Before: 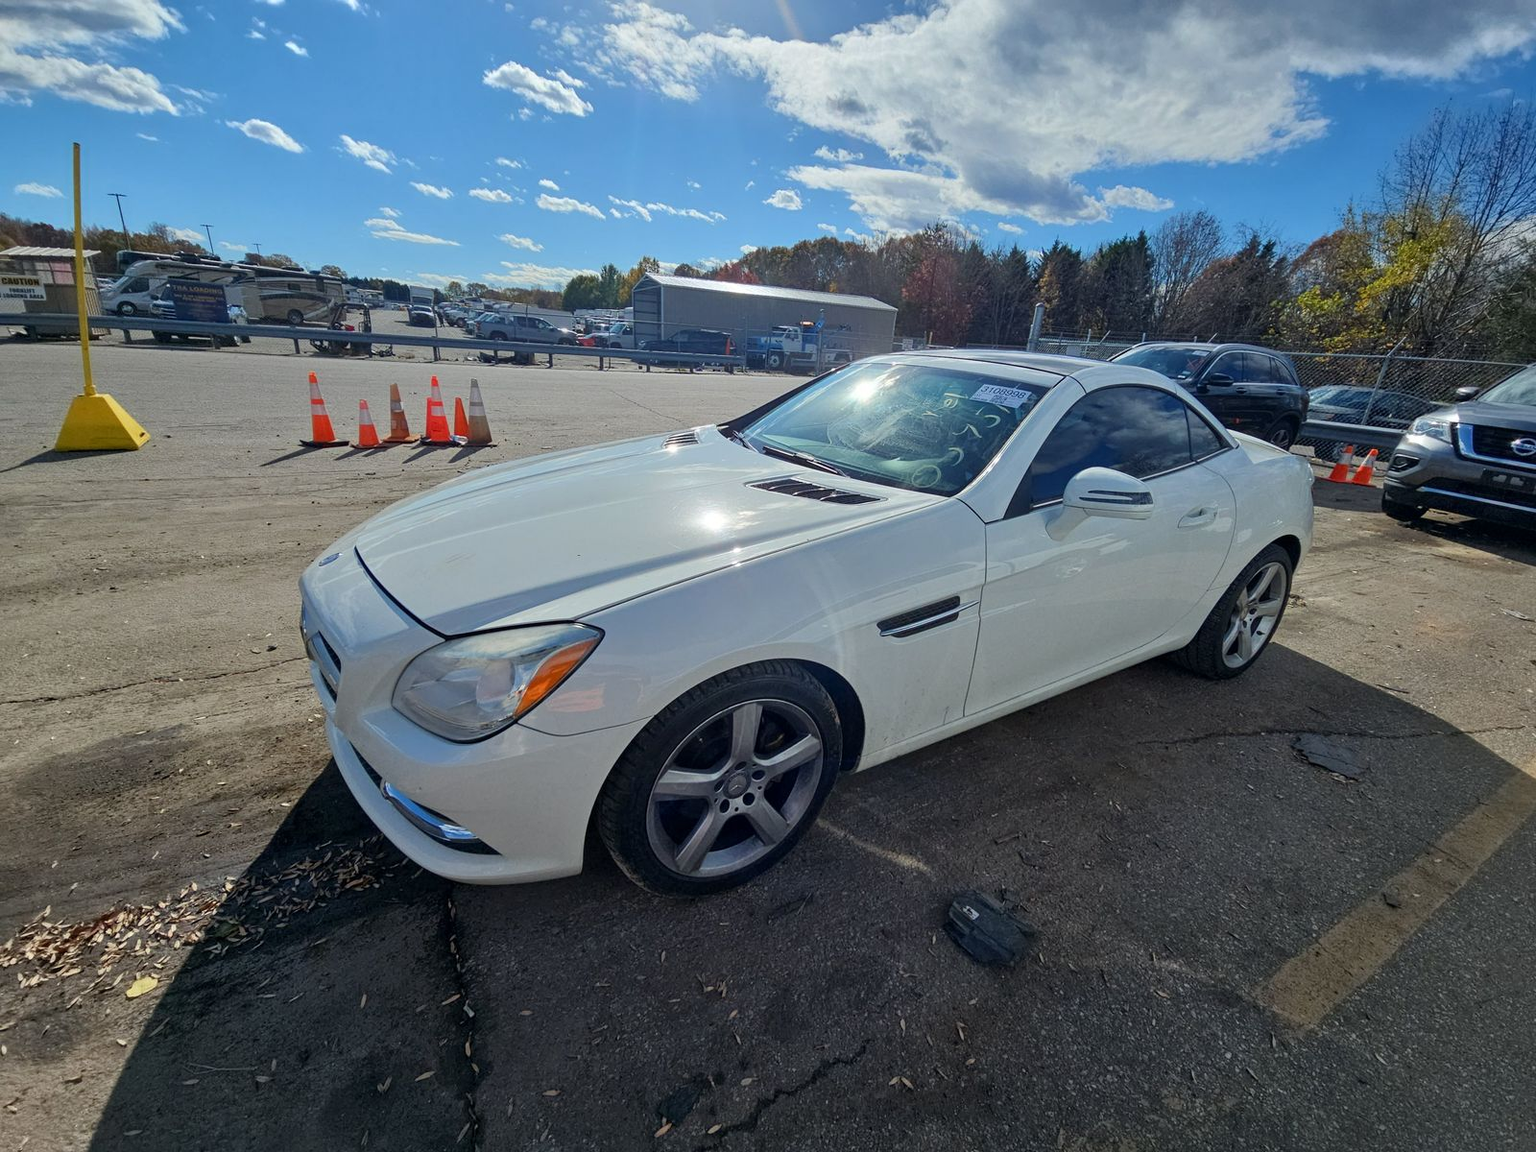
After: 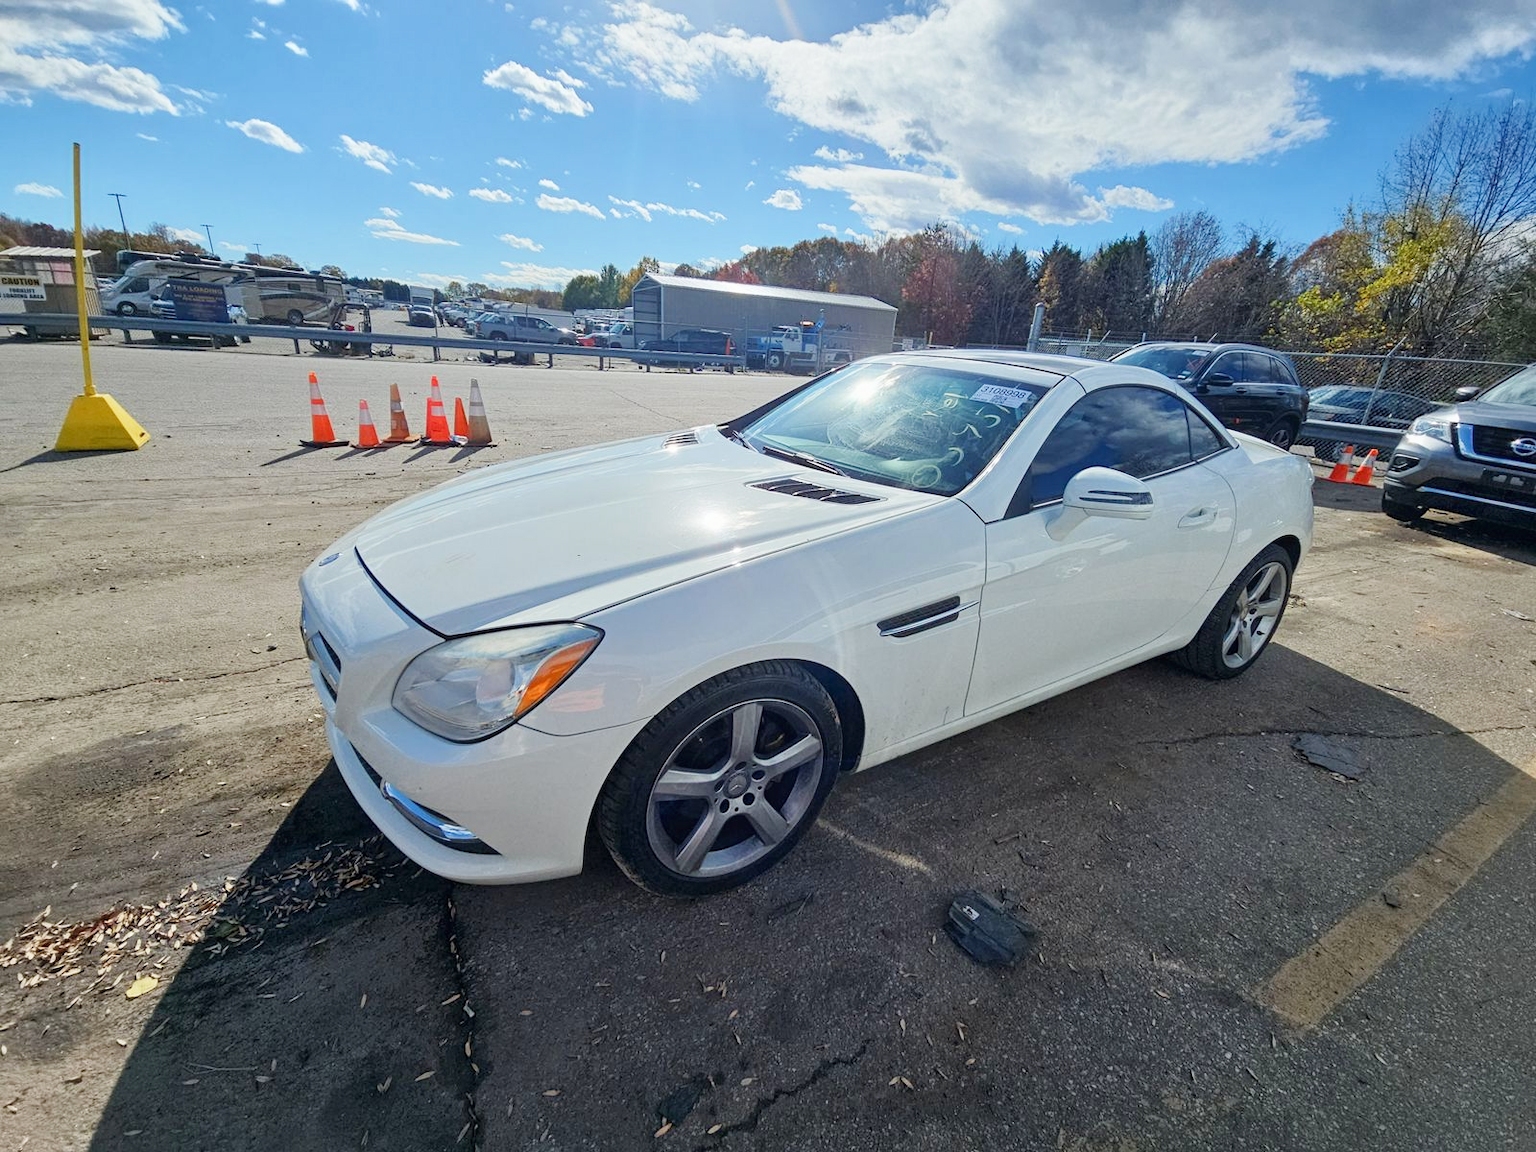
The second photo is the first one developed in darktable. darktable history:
base curve: curves: ch0 [(0, 0) (0.204, 0.334) (0.55, 0.733) (1, 1)], preserve colors none
contrast equalizer: y [[0.5, 0.5, 0.472, 0.5, 0.5, 0.5], [0.5 ×6], [0.5 ×6], [0 ×6], [0 ×6]]
